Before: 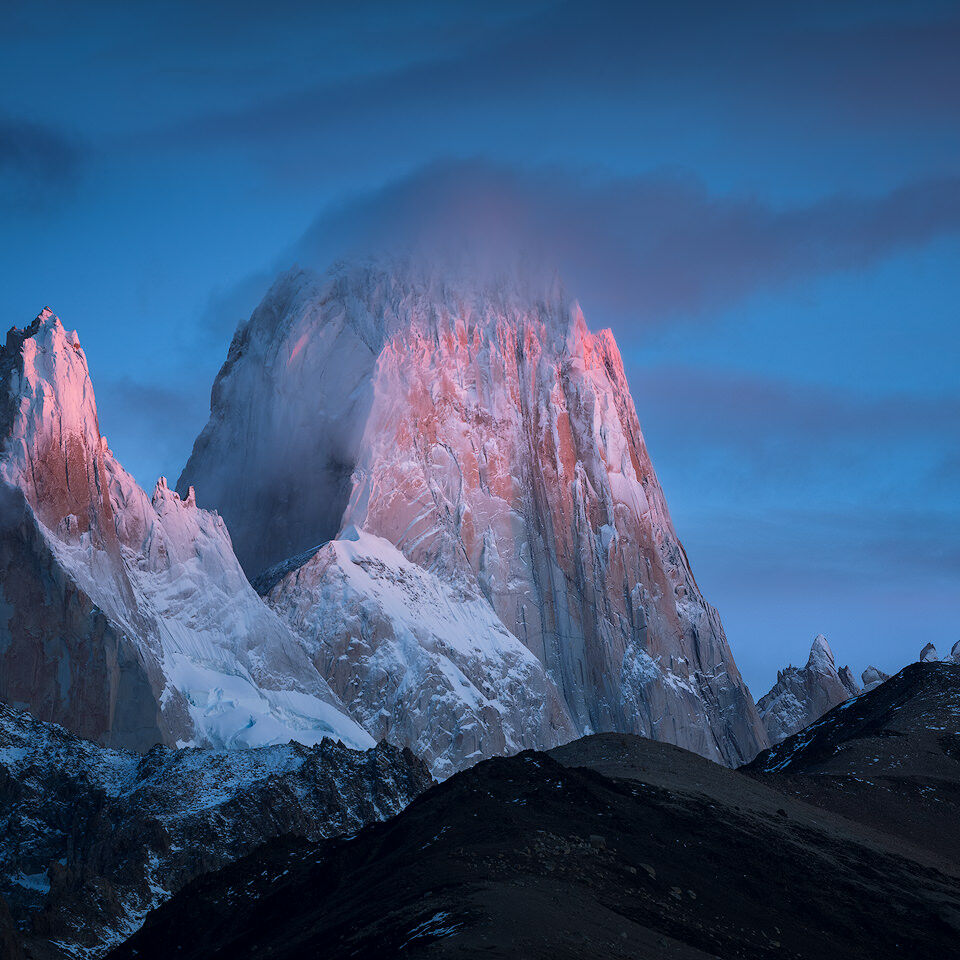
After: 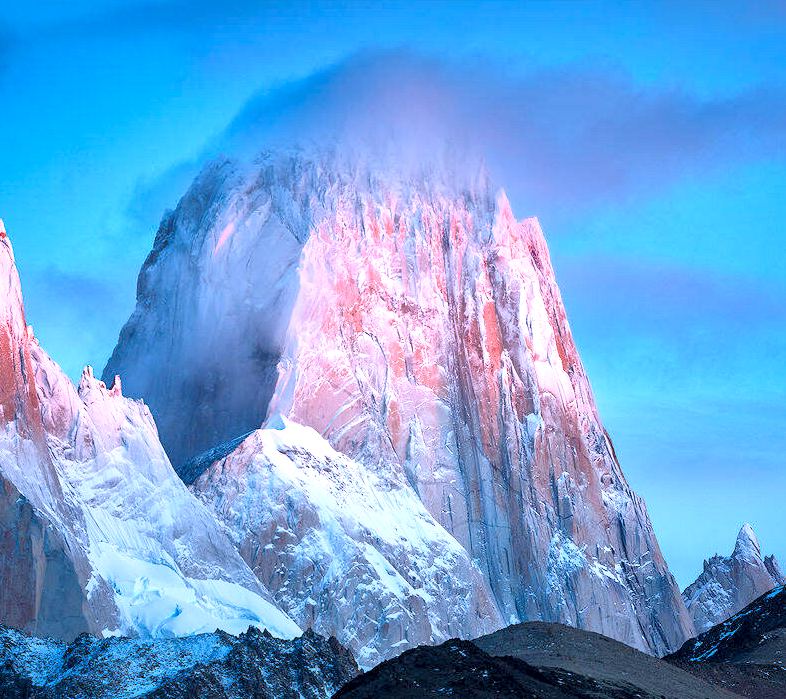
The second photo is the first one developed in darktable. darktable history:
crop: left 7.796%, top 11.663%, right 10.328%, bottom 15.482%
contrast brightness saturation: contrast 0.066, brightness 0.178, saturation 0.405
local contrast: mode bilateral grid, contrast 20, coarseness 49, detail 173%, midtone range 0.2
color balance rgb: perceptual saturation grading › global saturation 34.793%, perceptual saturation grading › highlights -29.921%, perceptual saturation grading › shadows 35.744%
exposure: exposure 0.919 EV, compensate exposure bias true, compensate highlight preservation false
color correction: highlights b* -0.04, saturation 0.767
